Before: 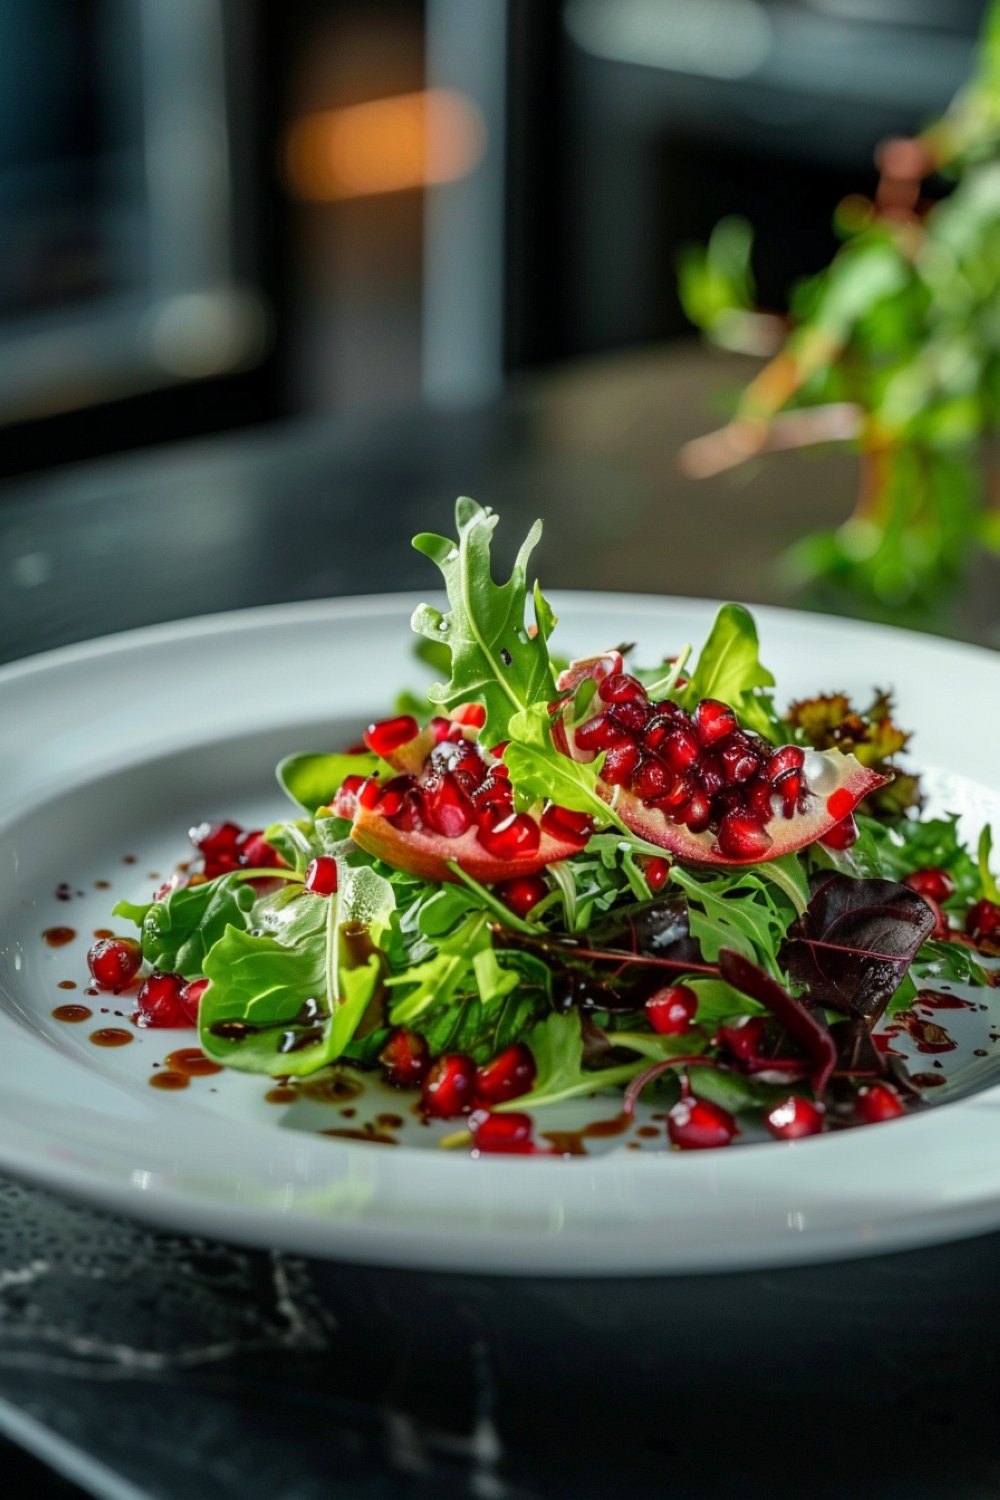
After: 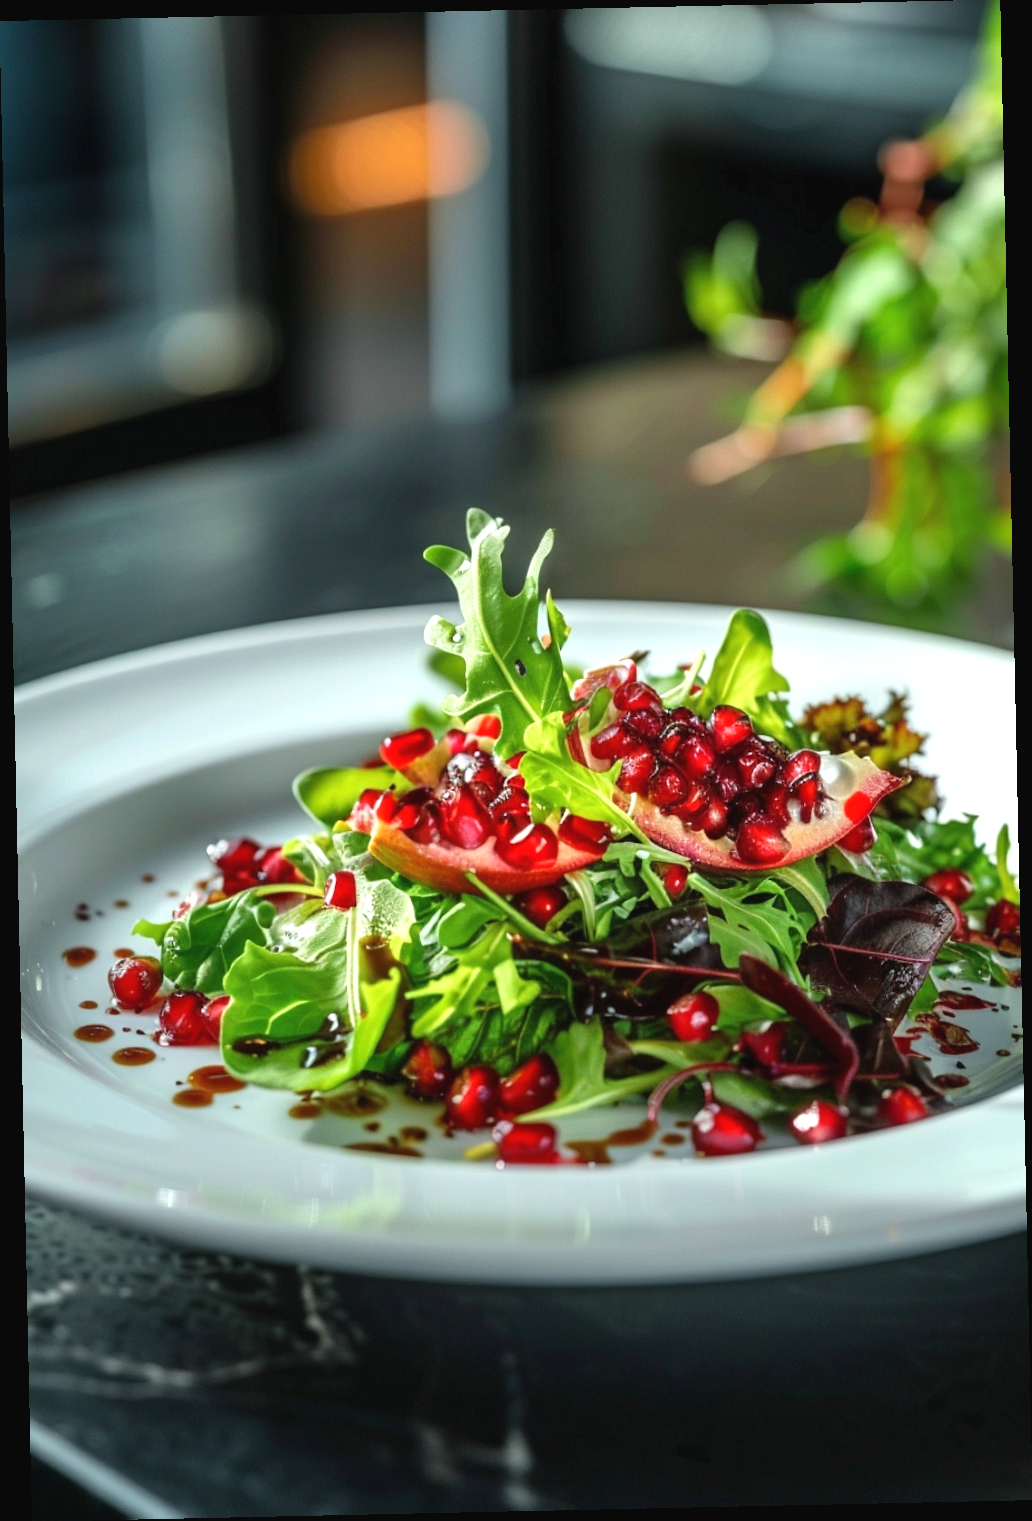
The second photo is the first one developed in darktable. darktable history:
exposure: black level correction -0.002, exposure 0.54 EV, compensate highlight preservation false
rotate and perspective: rotation -1.24°, automatic cropping off
